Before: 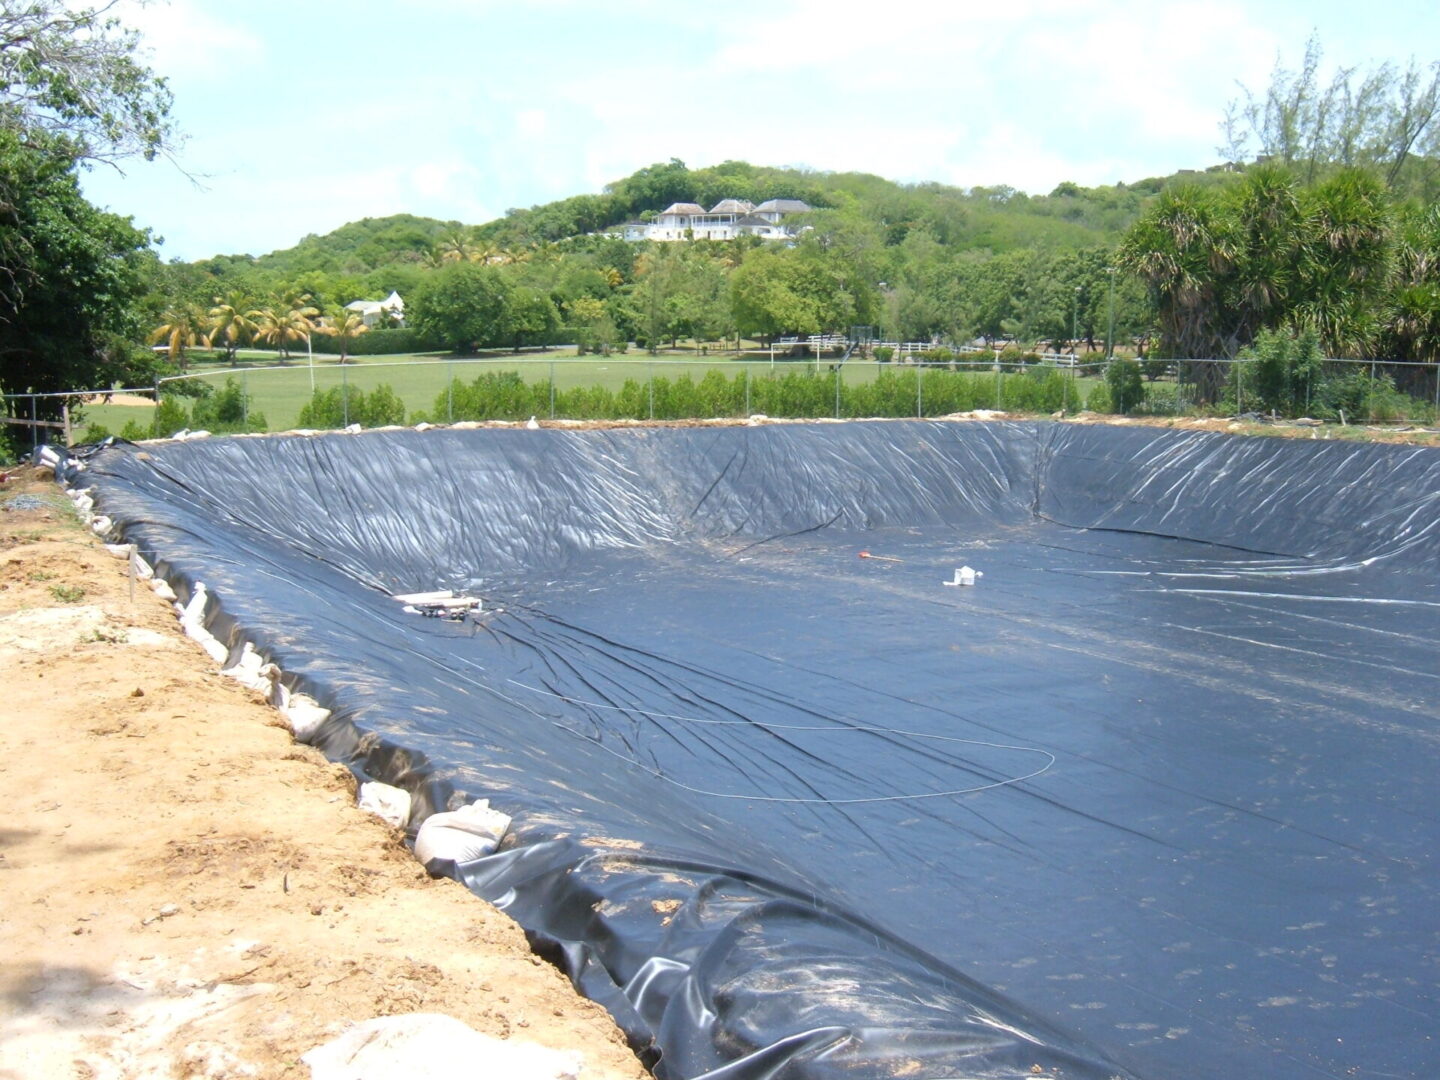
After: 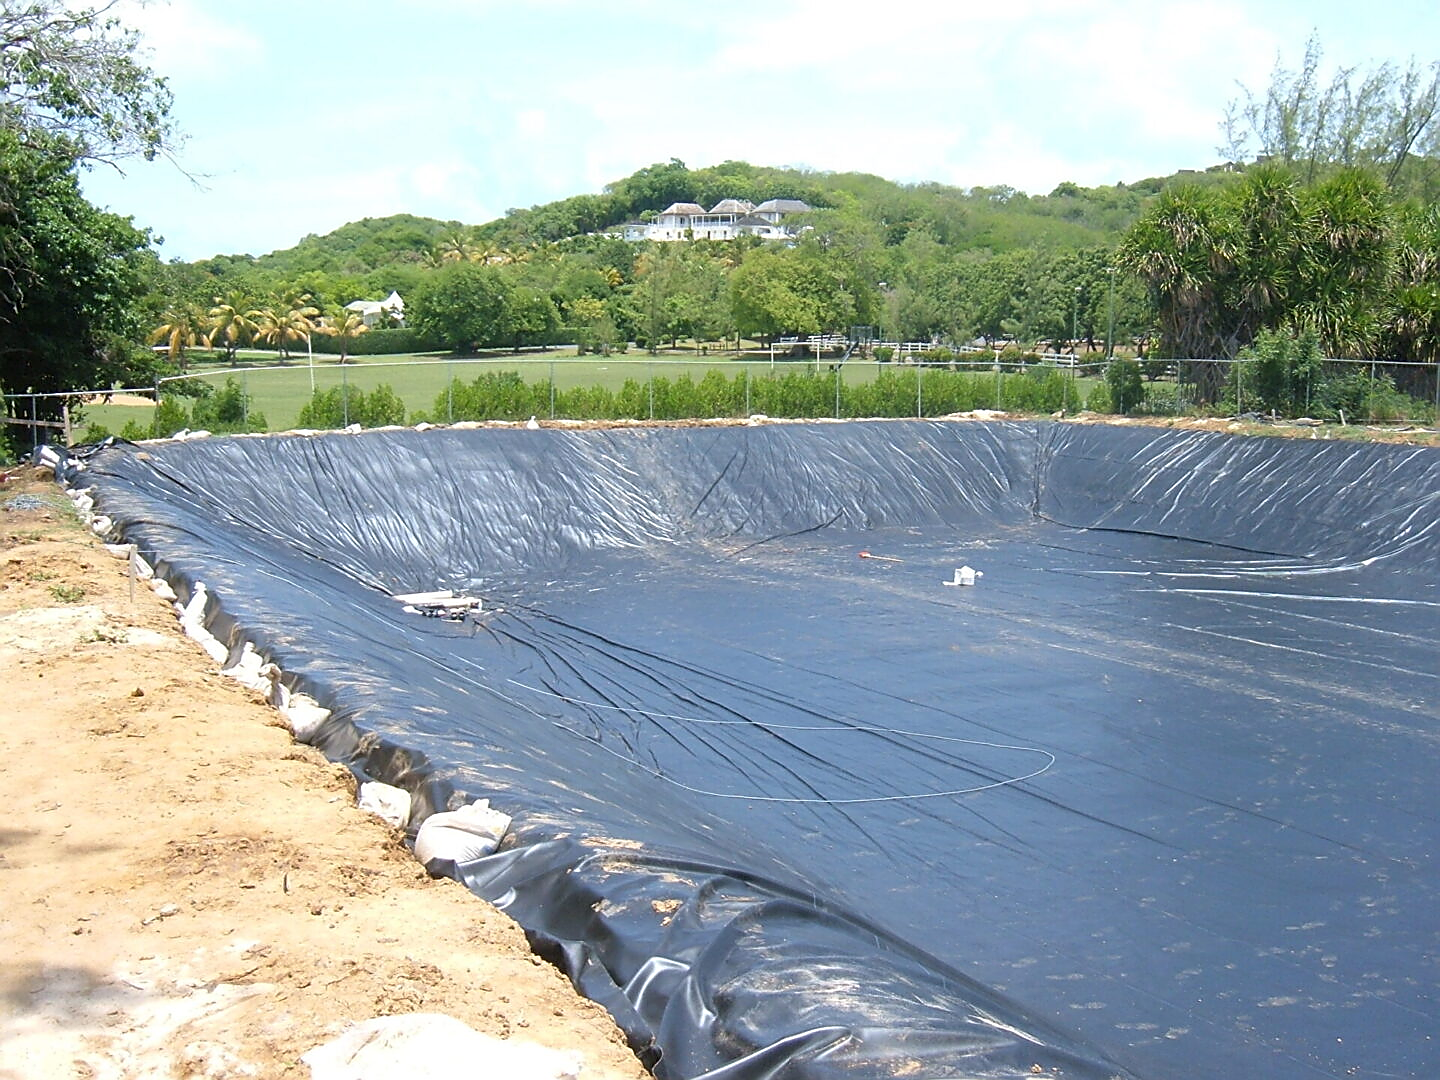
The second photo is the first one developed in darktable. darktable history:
sharpen: radius 1.425, amount 1.233, threshold 0.661
